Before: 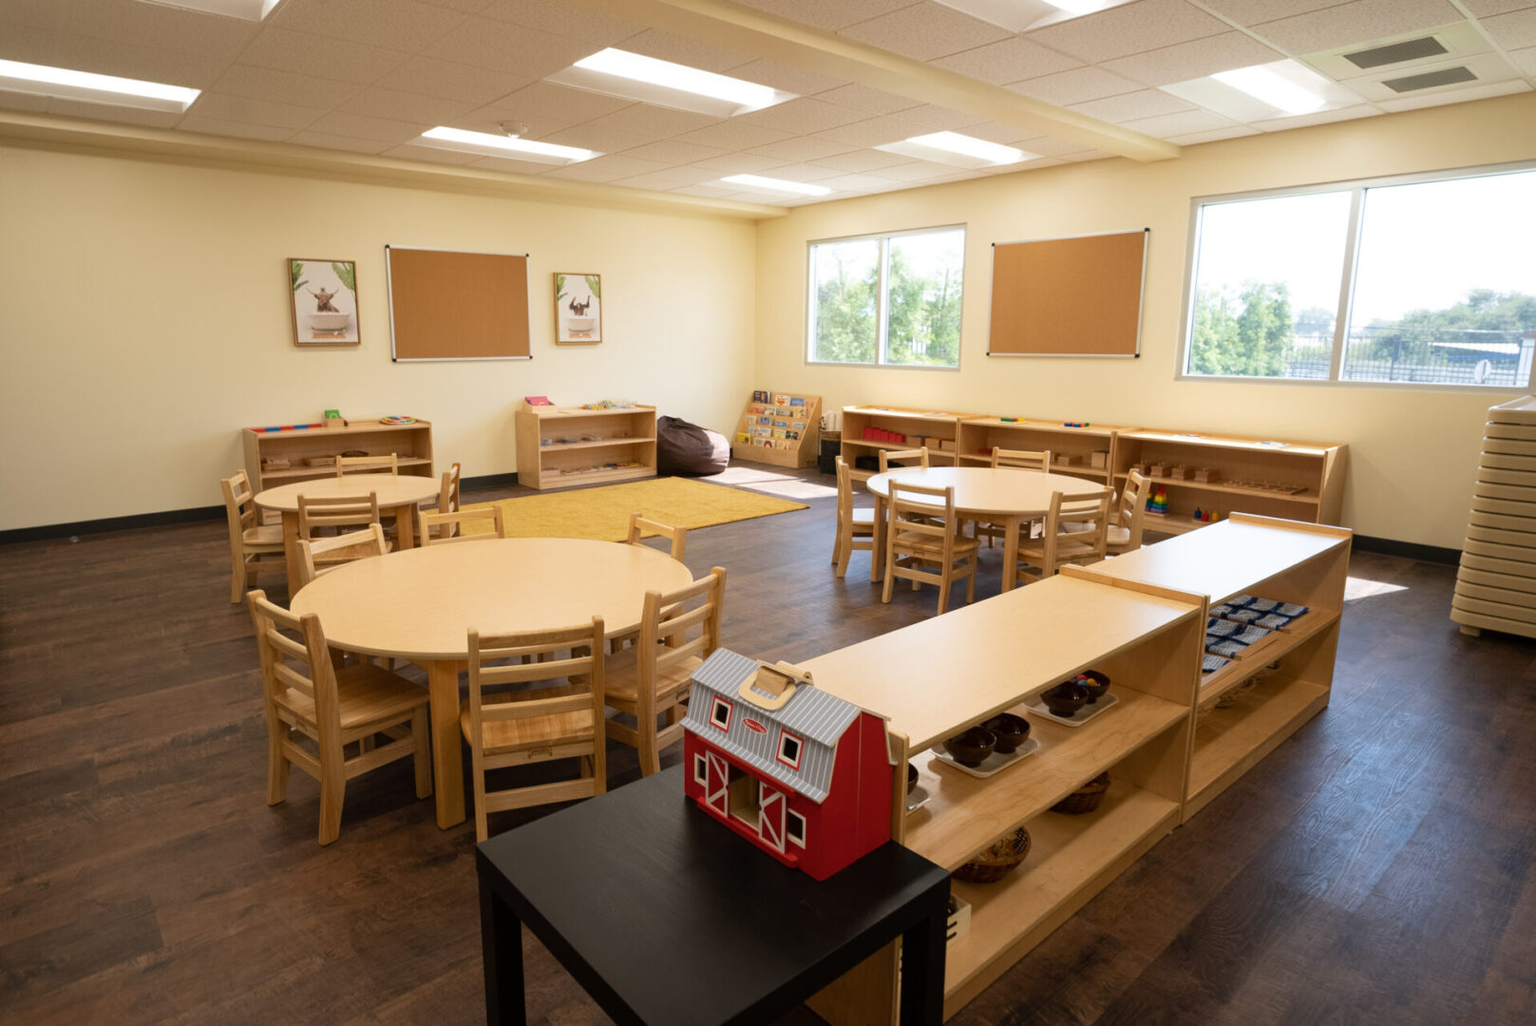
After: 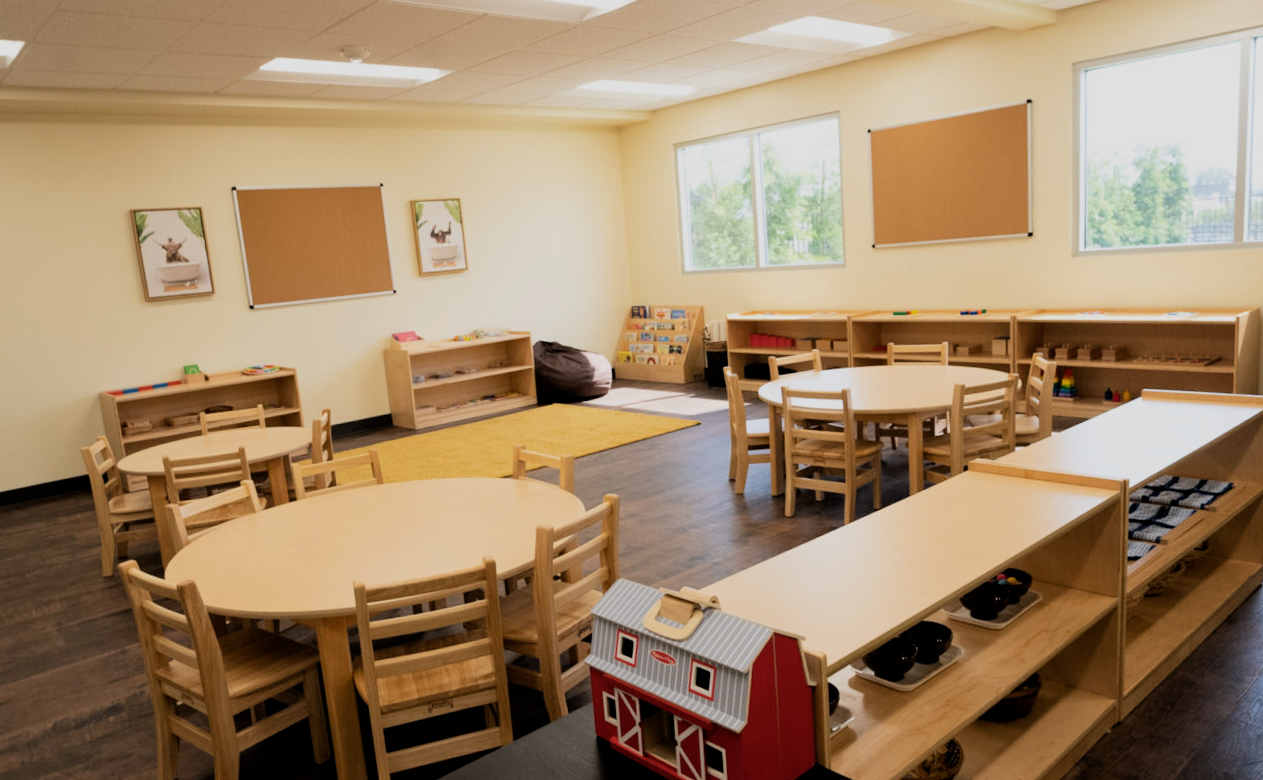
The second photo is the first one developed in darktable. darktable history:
crop and rotate: left 7.196%, top 4.574%, right 10.605%, bottom 13.178%
rotate and perspective: rotation -5°, crop left 0.05, crop right 0.952, crop top 0.11, crop bottom 0.89
filmic rgb: black relative exposure -5 EV, hardness 2.88, contrast 1.2
